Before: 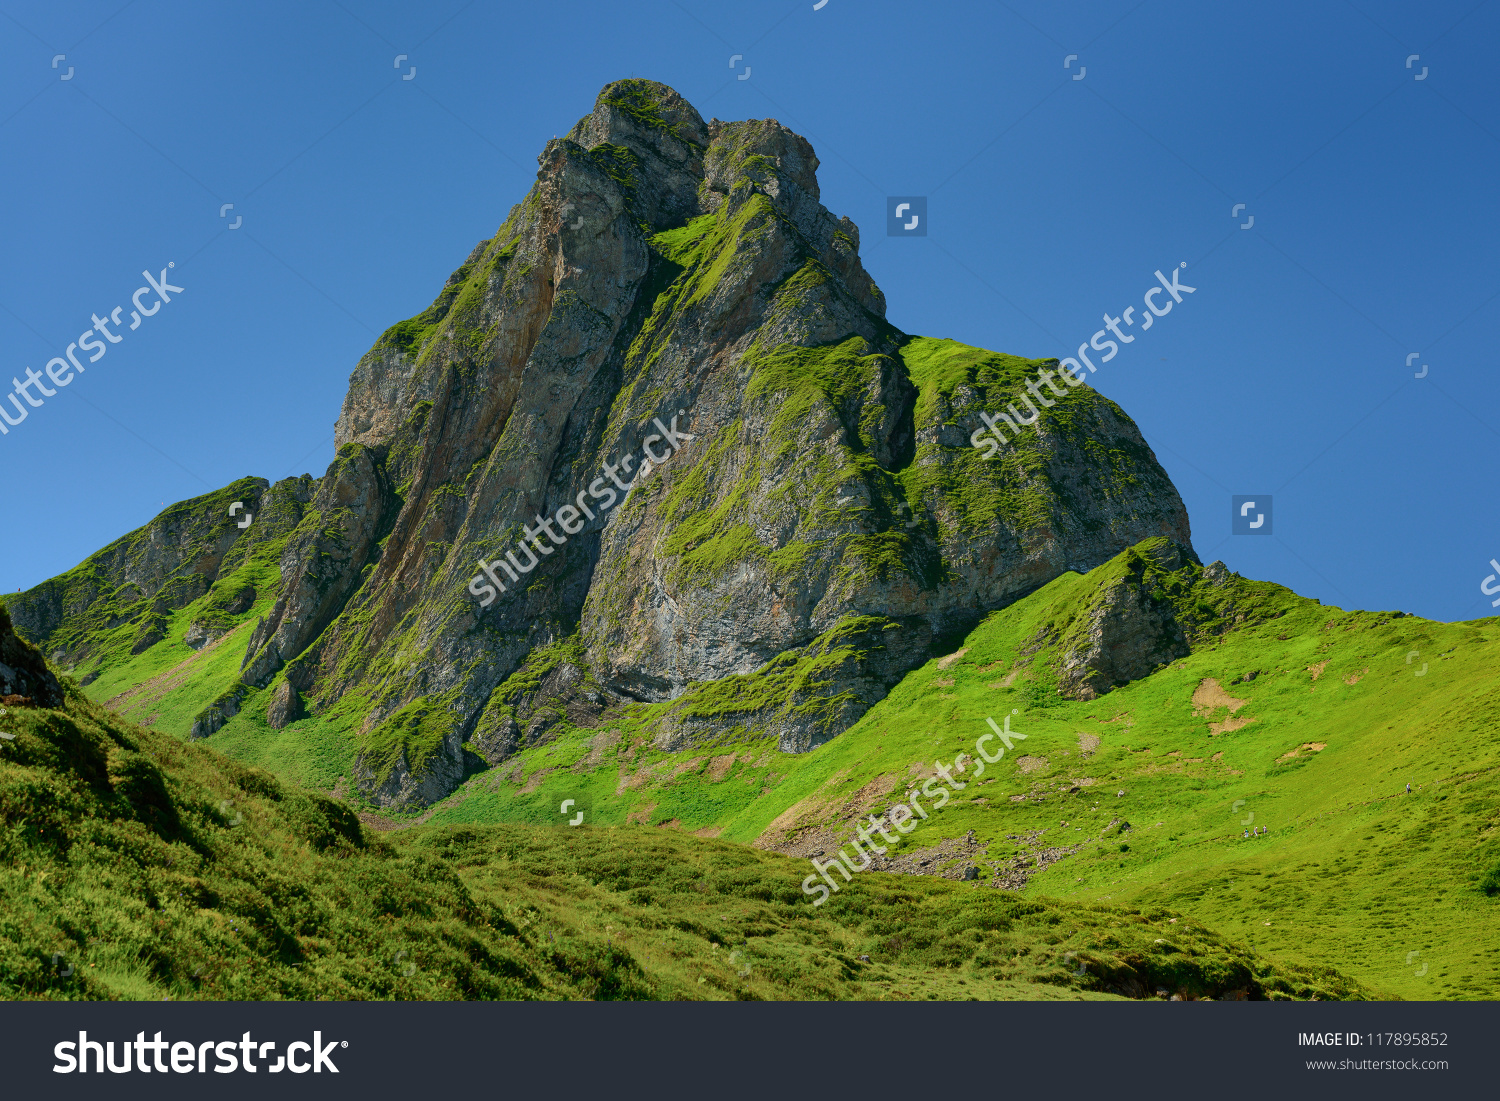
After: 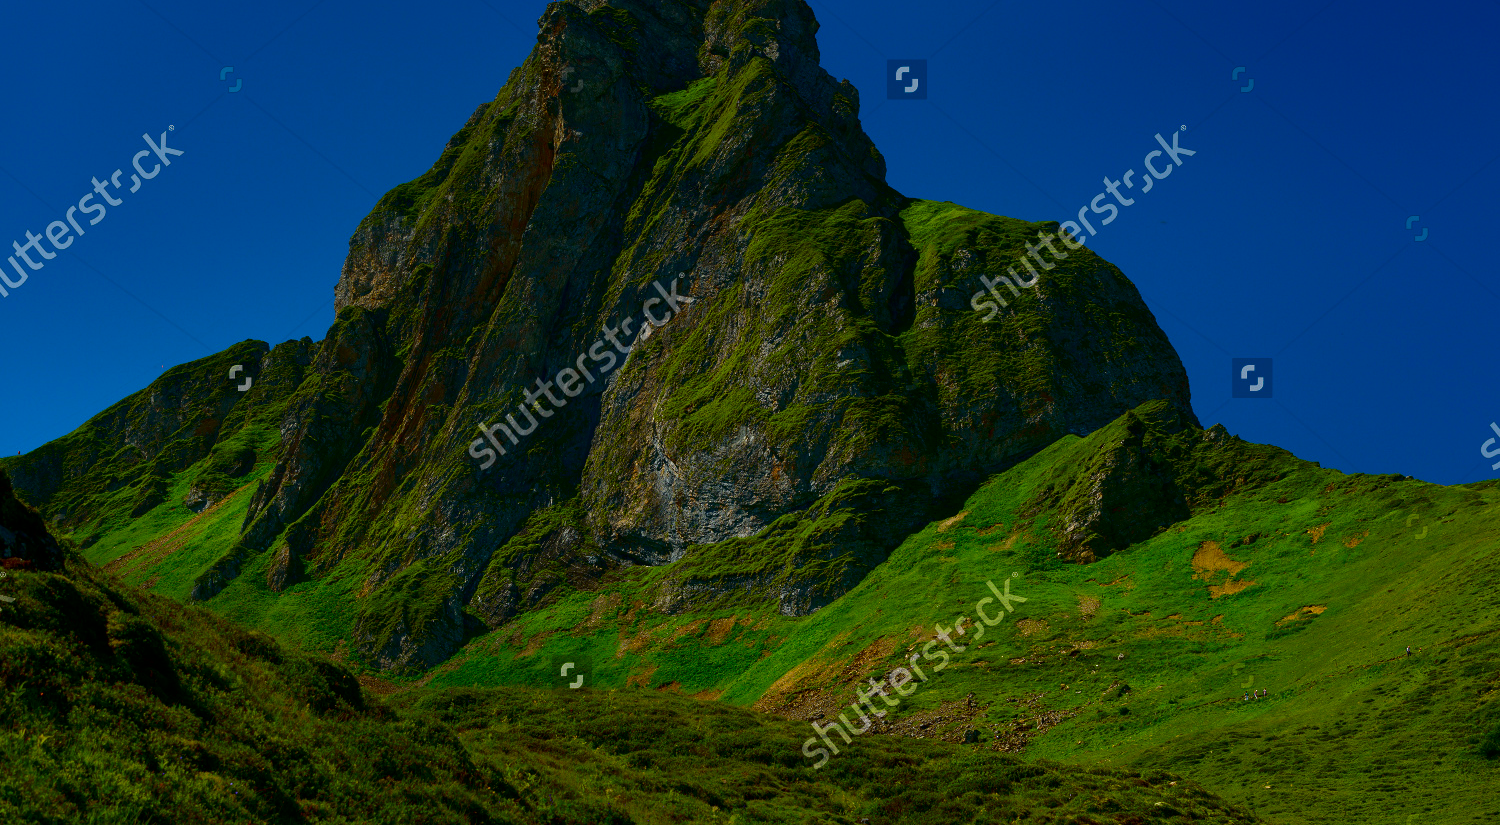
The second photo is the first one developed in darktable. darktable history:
crop and rotate: top 12.5%, bottom 12.5%
exposure: compensate highlight preservation false
color balance rgb: linear chroma grading › global chroma 15%, perceptual saturation grading › global saturation 30%
contrast brightness saturation: brightness -0.52
